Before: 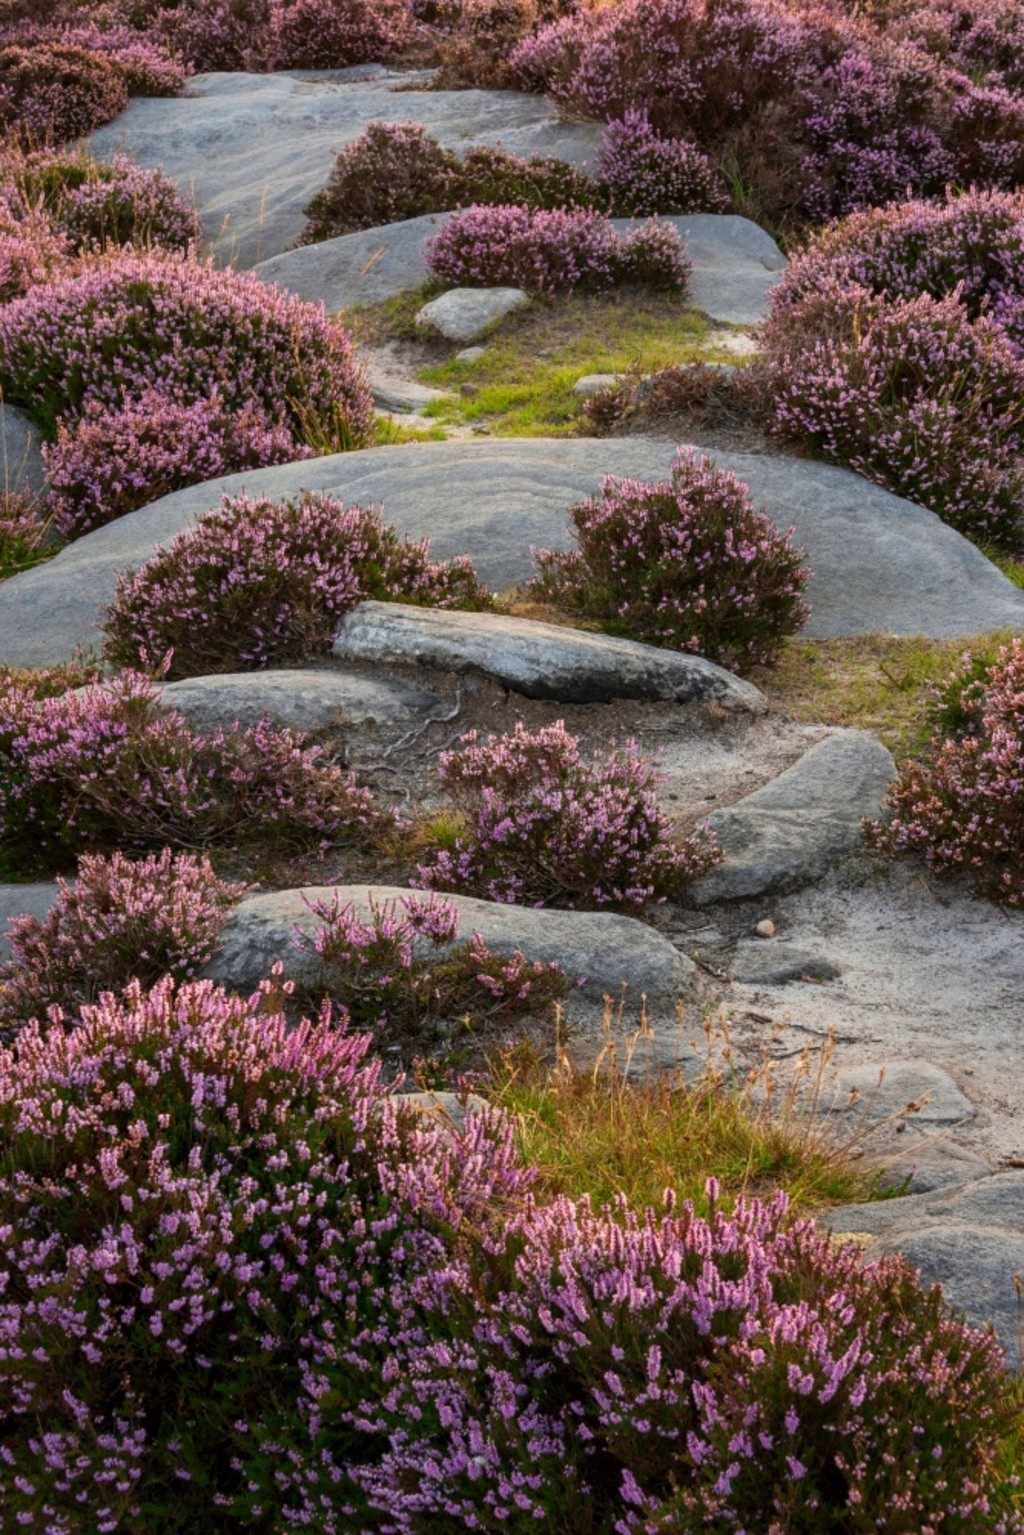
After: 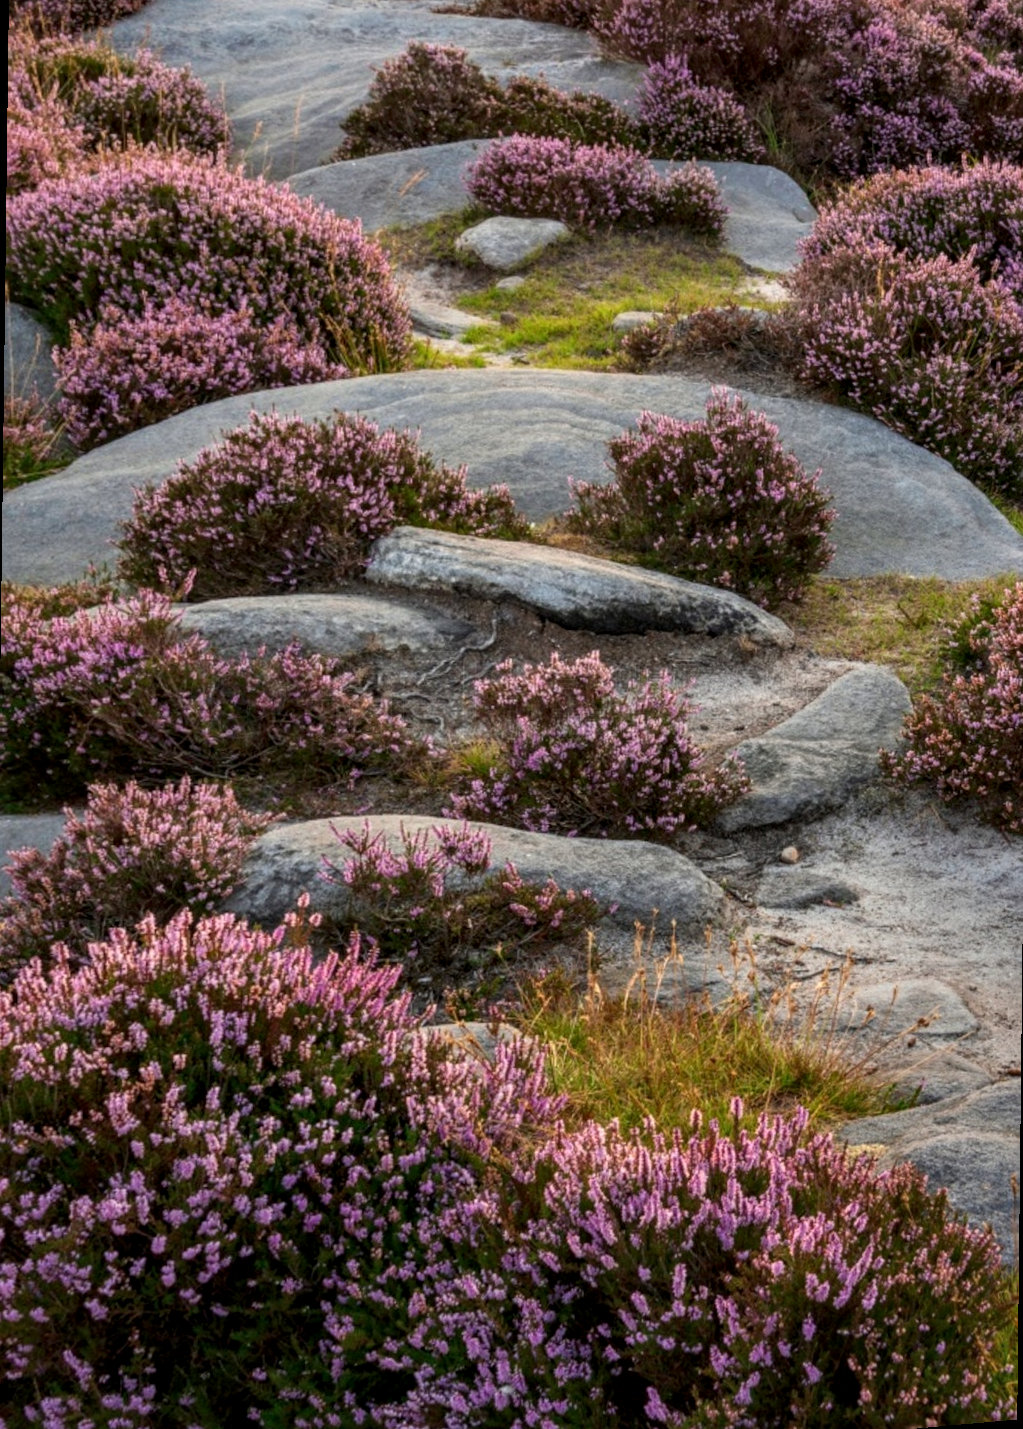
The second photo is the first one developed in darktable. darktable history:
local contrast: on, module defaults
rotate and perspective: rotation 0.679°, lens shift (horizontal) 0.136, crop left 0.009, crop right 0.991, crop top 0.078, crop bottom 0.95
